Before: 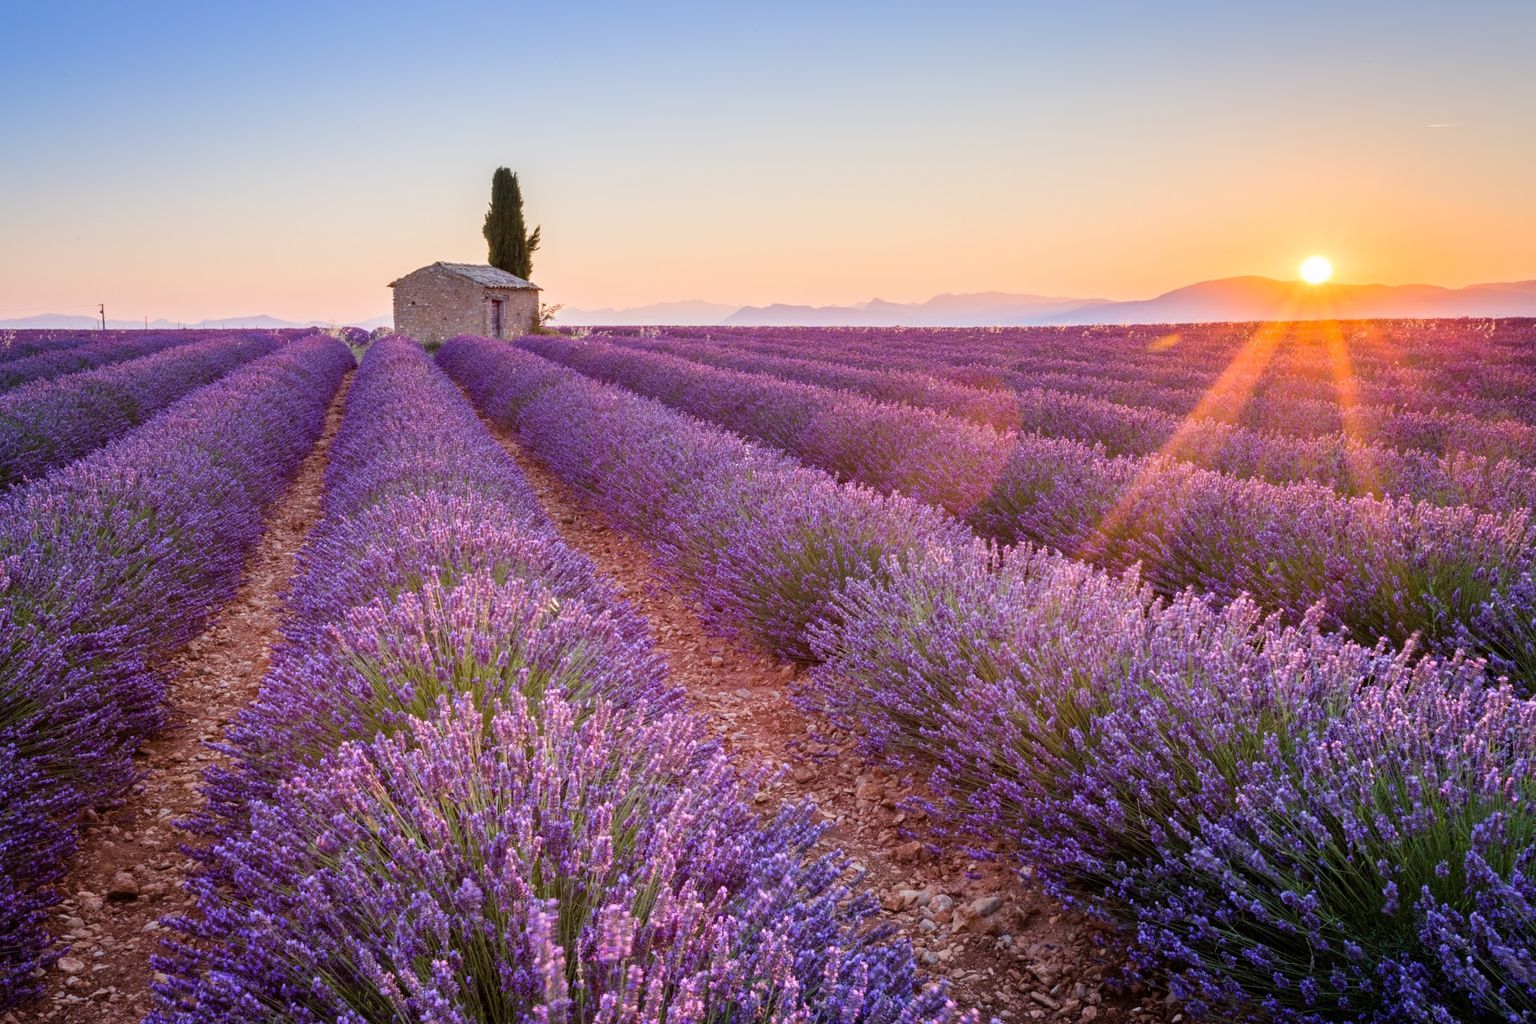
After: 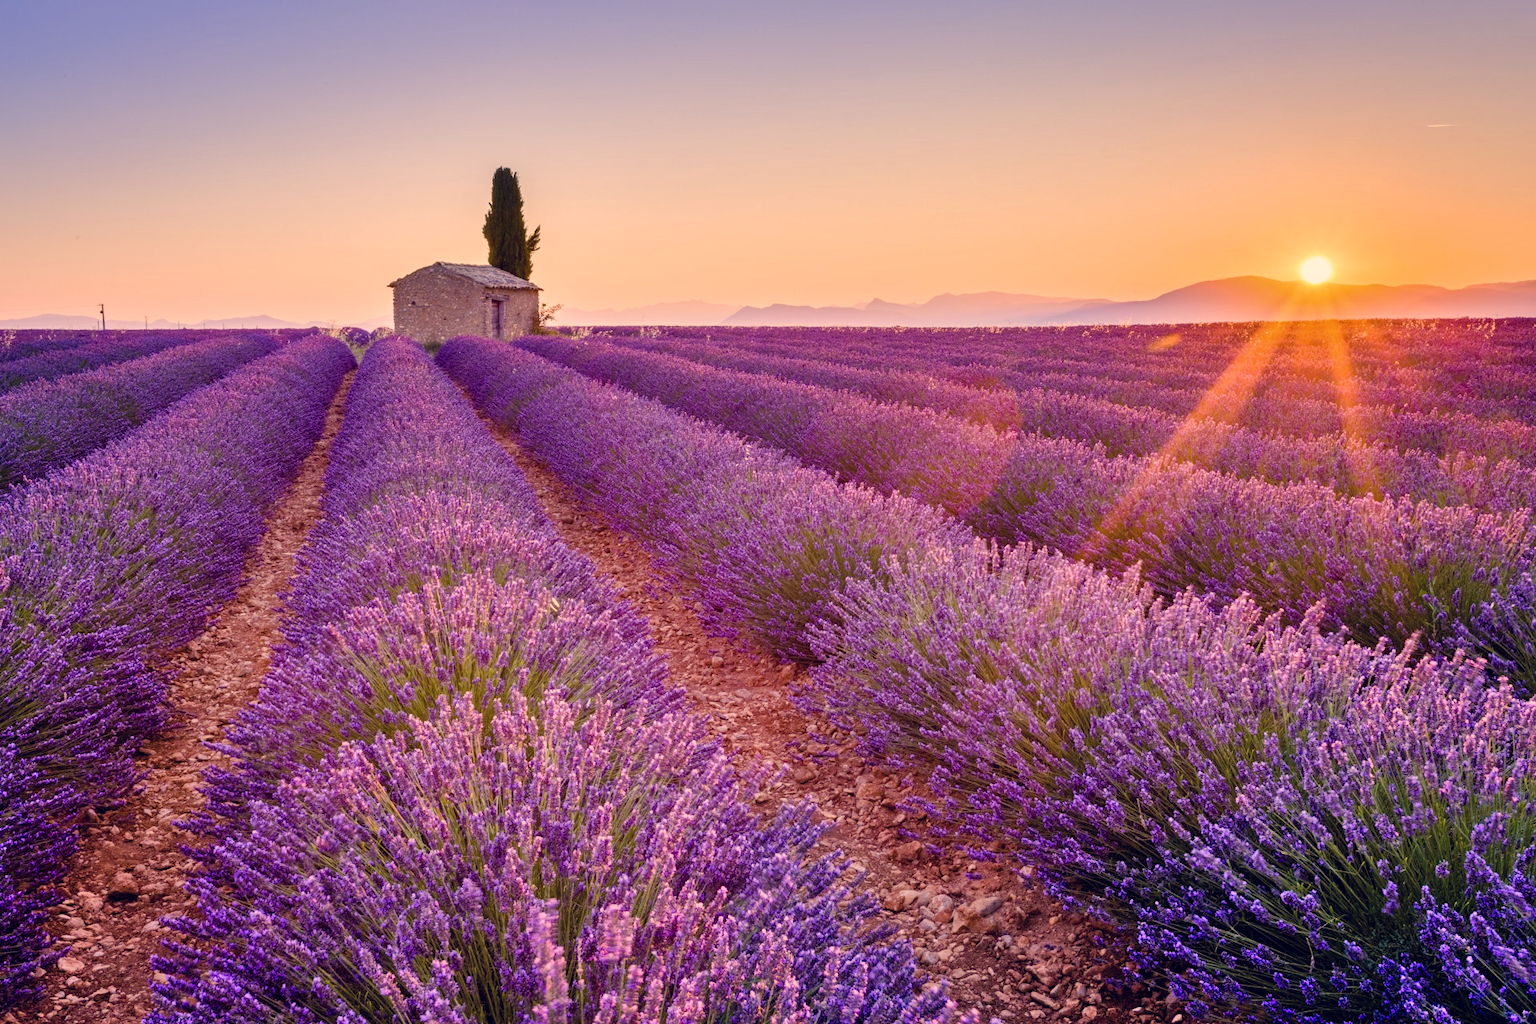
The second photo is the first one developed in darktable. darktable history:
color correction: highlights a* 20.15, highlights b* 28.18, shadows a* 3.42, shadows b* -17.43, saturation 0.73
color balance rgb: linear chroma grading › global chroma 0.603%, perceptual saturation grading › global saturation 20%, perceptual saturation grading › highlights -24.804%, perceptual saturation grading › shadows 49.464%, global vibrance 20%
shadows and highlights: soften with gaussian
tone equalizer: on, module defaults
